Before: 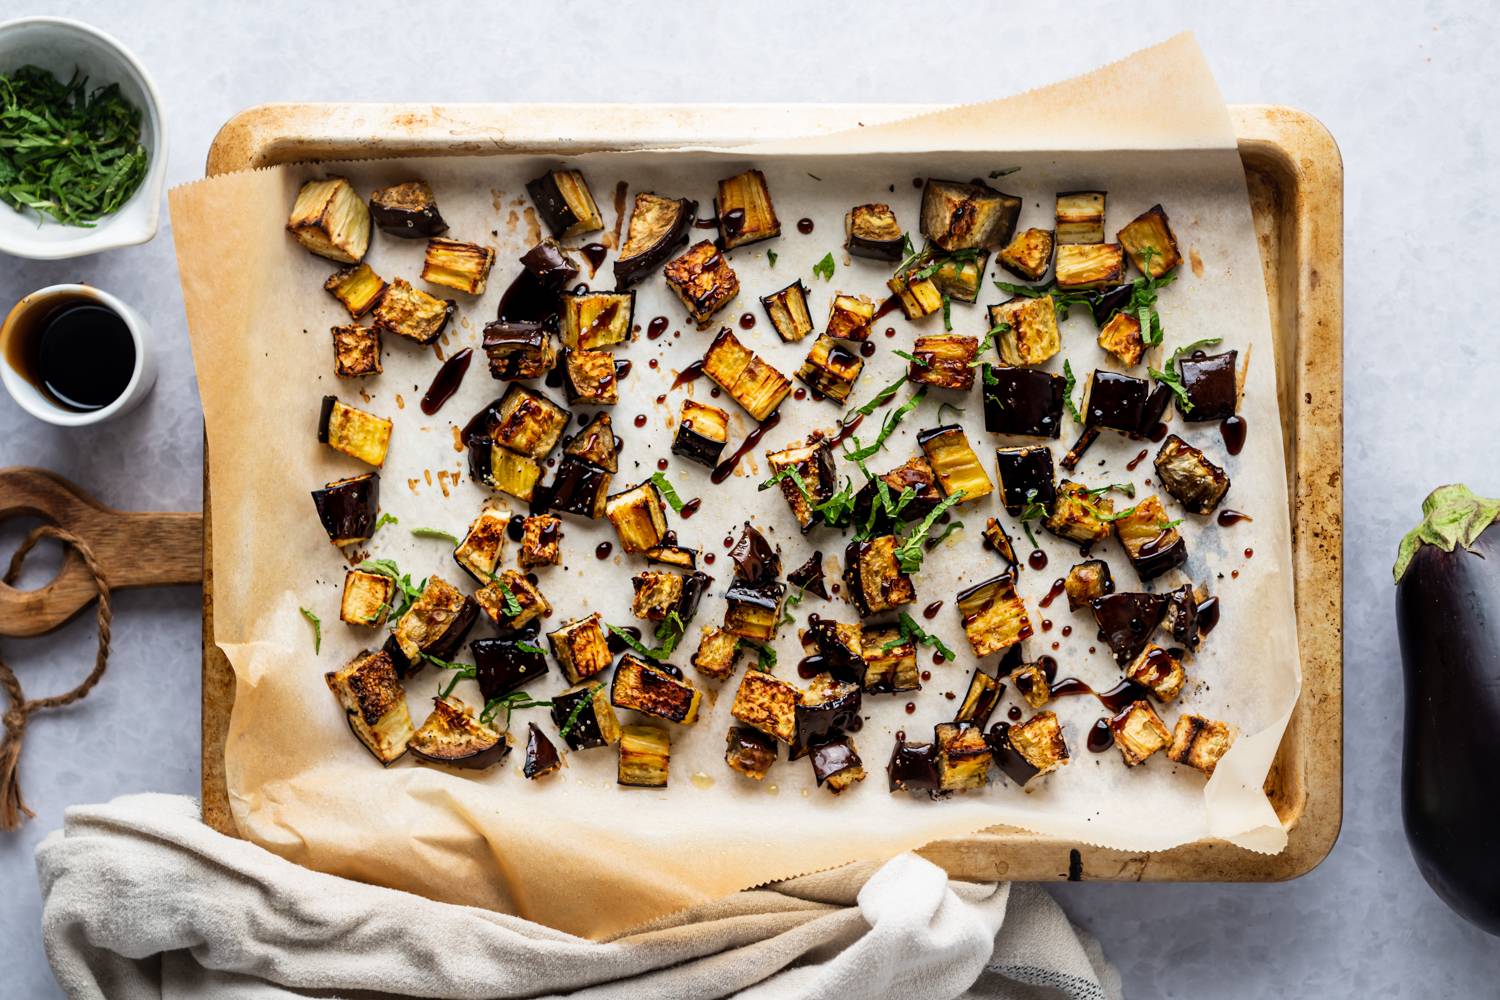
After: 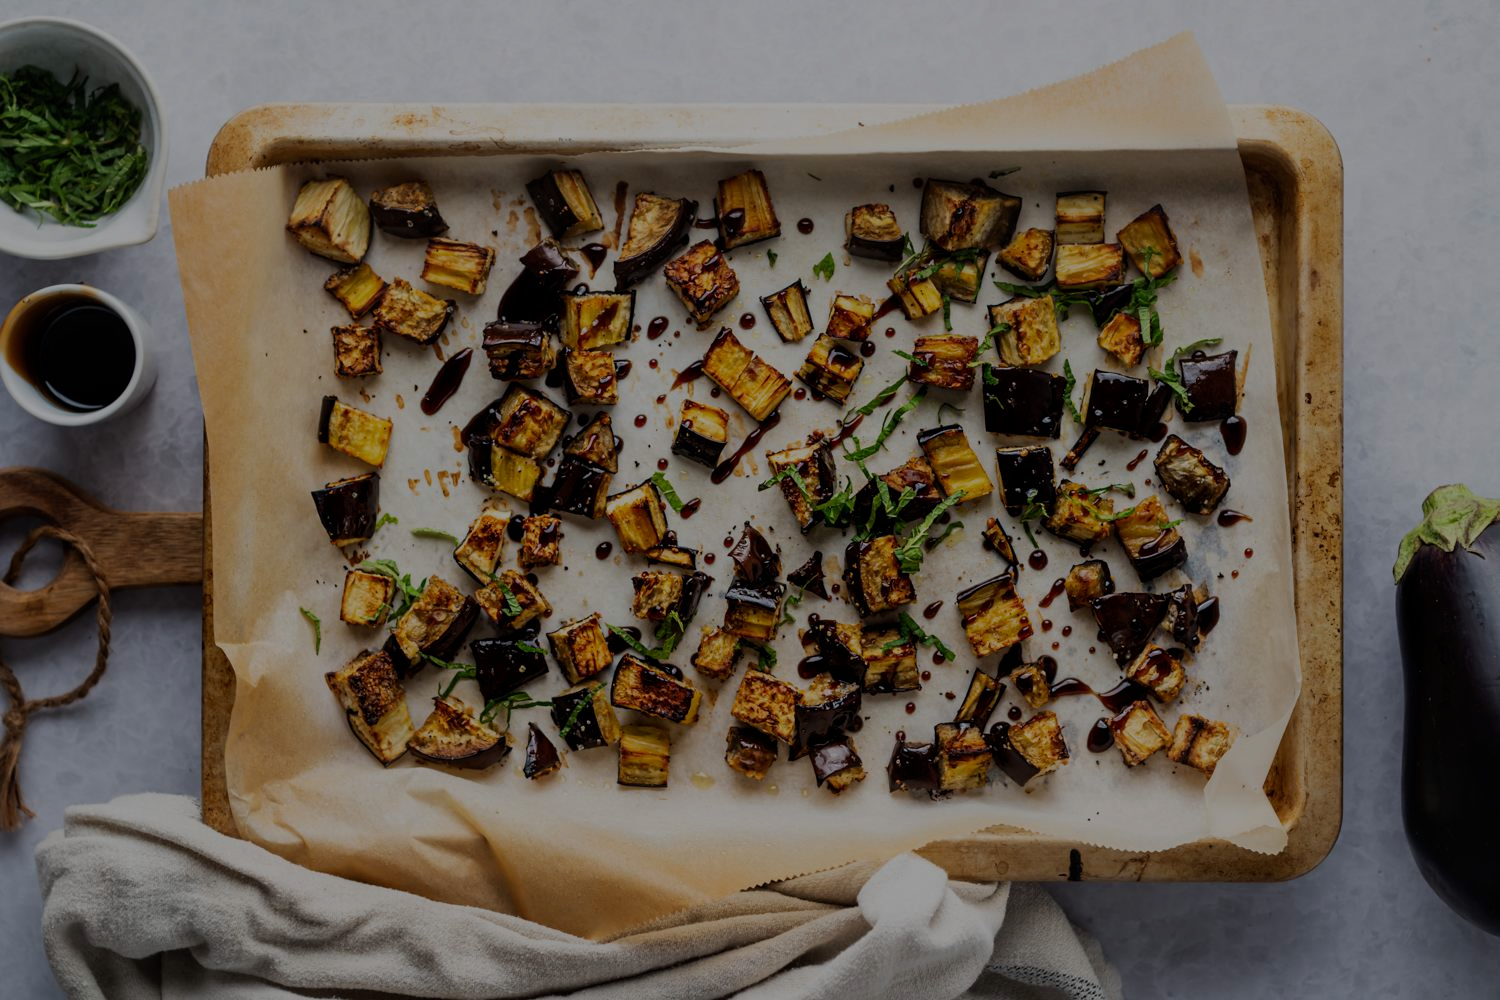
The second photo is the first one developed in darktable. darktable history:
exposure: exposure -1.509 EV, compensate highlight preservation false
